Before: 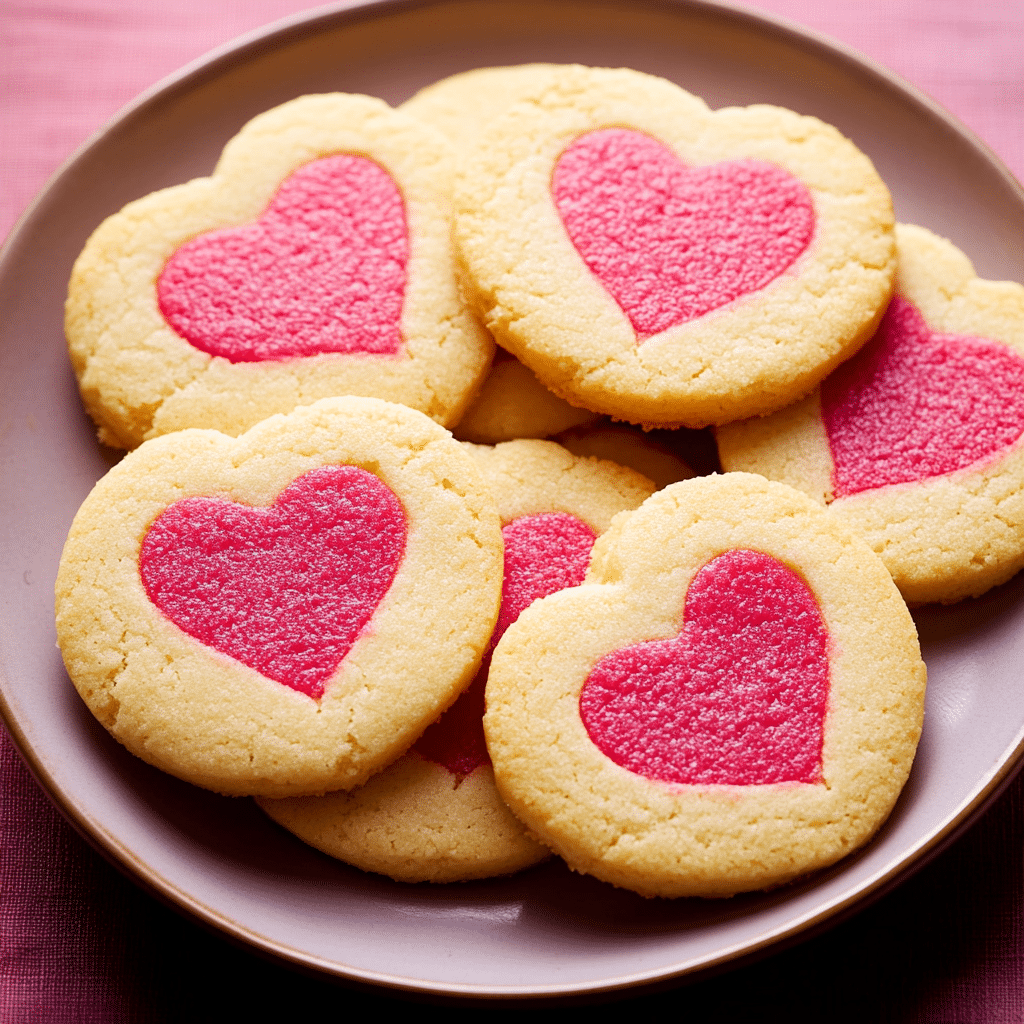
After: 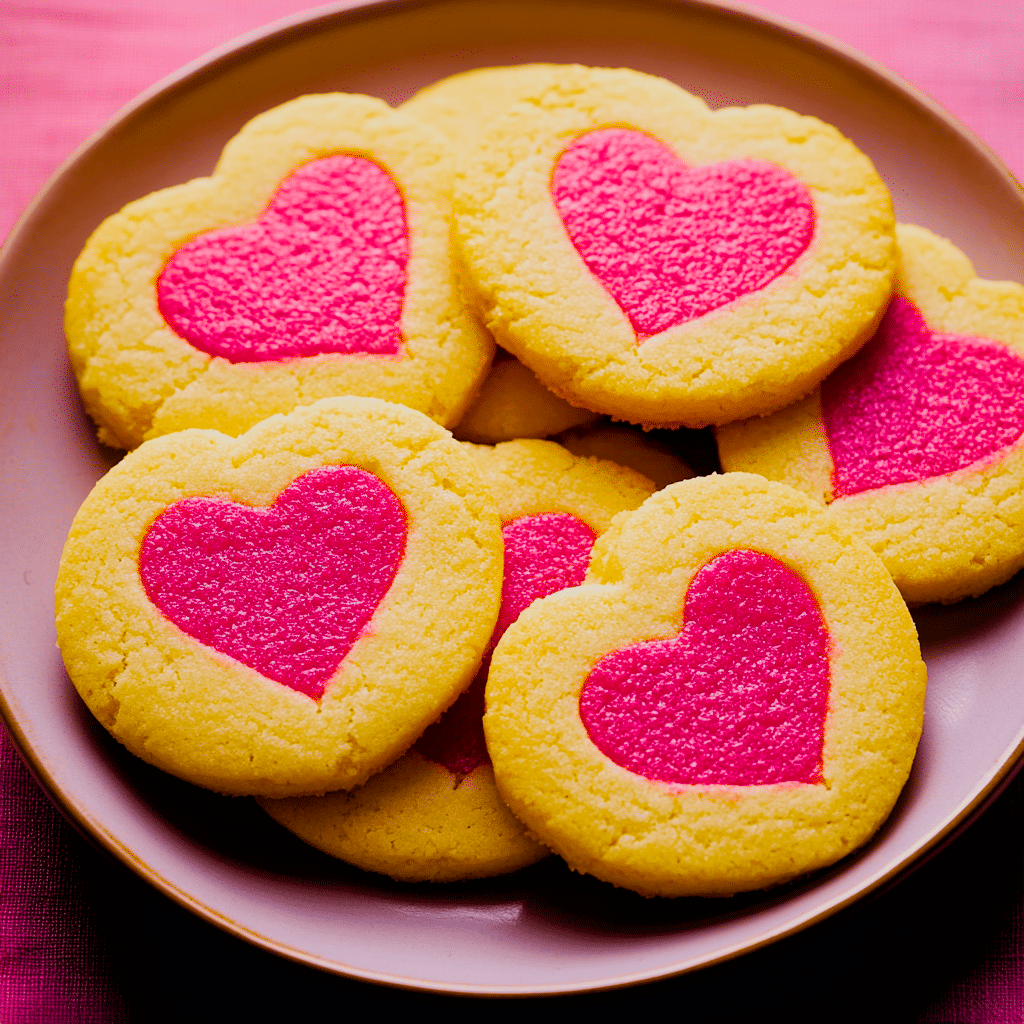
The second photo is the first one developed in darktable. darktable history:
filmic rgb: black relative exposure -7.95 EV, white relative exposure 4.09 EV, hardness 4.07, latitude 51.55%, contrast 1.013, shadows ↔ highlights balance 5.89%, color science v6 (2022)
color balance rgb: linear chroma grading › global chroma 41.633%, perceptual saturation grading › global saturation 25.554%, global vibrance 14.808%
